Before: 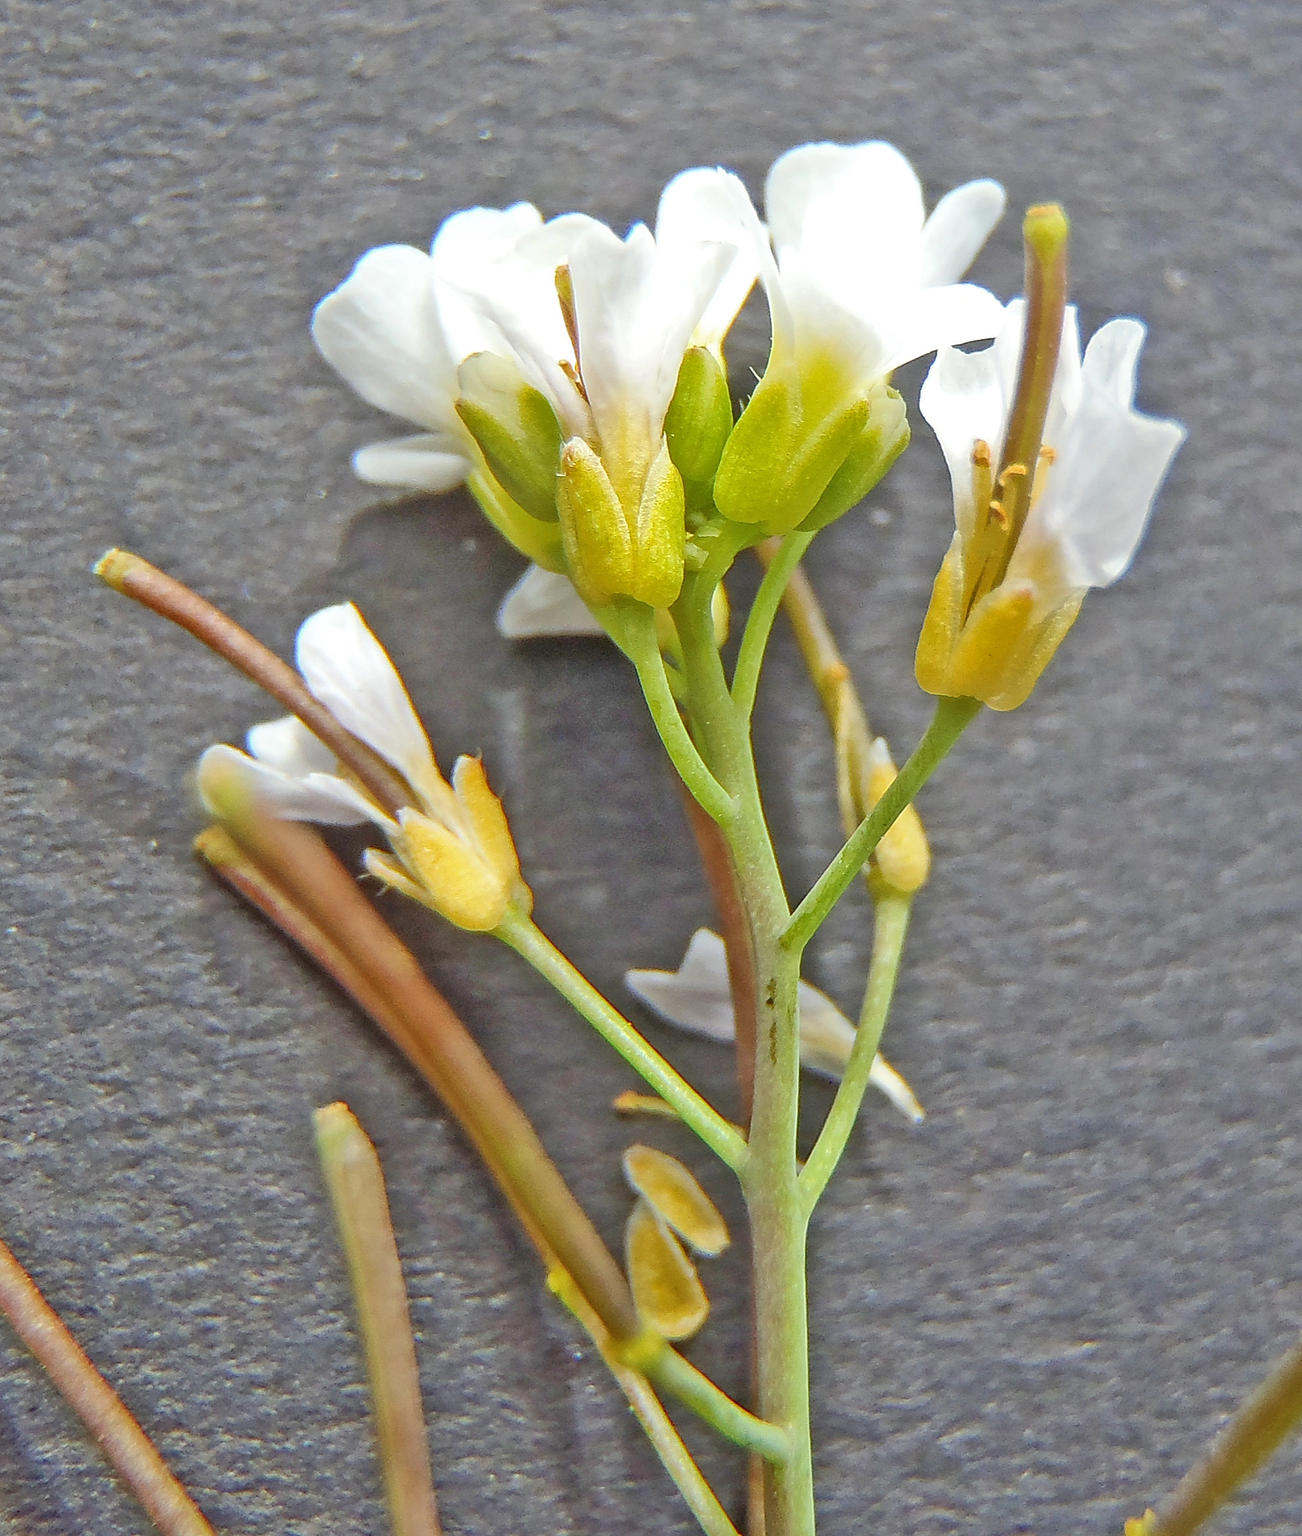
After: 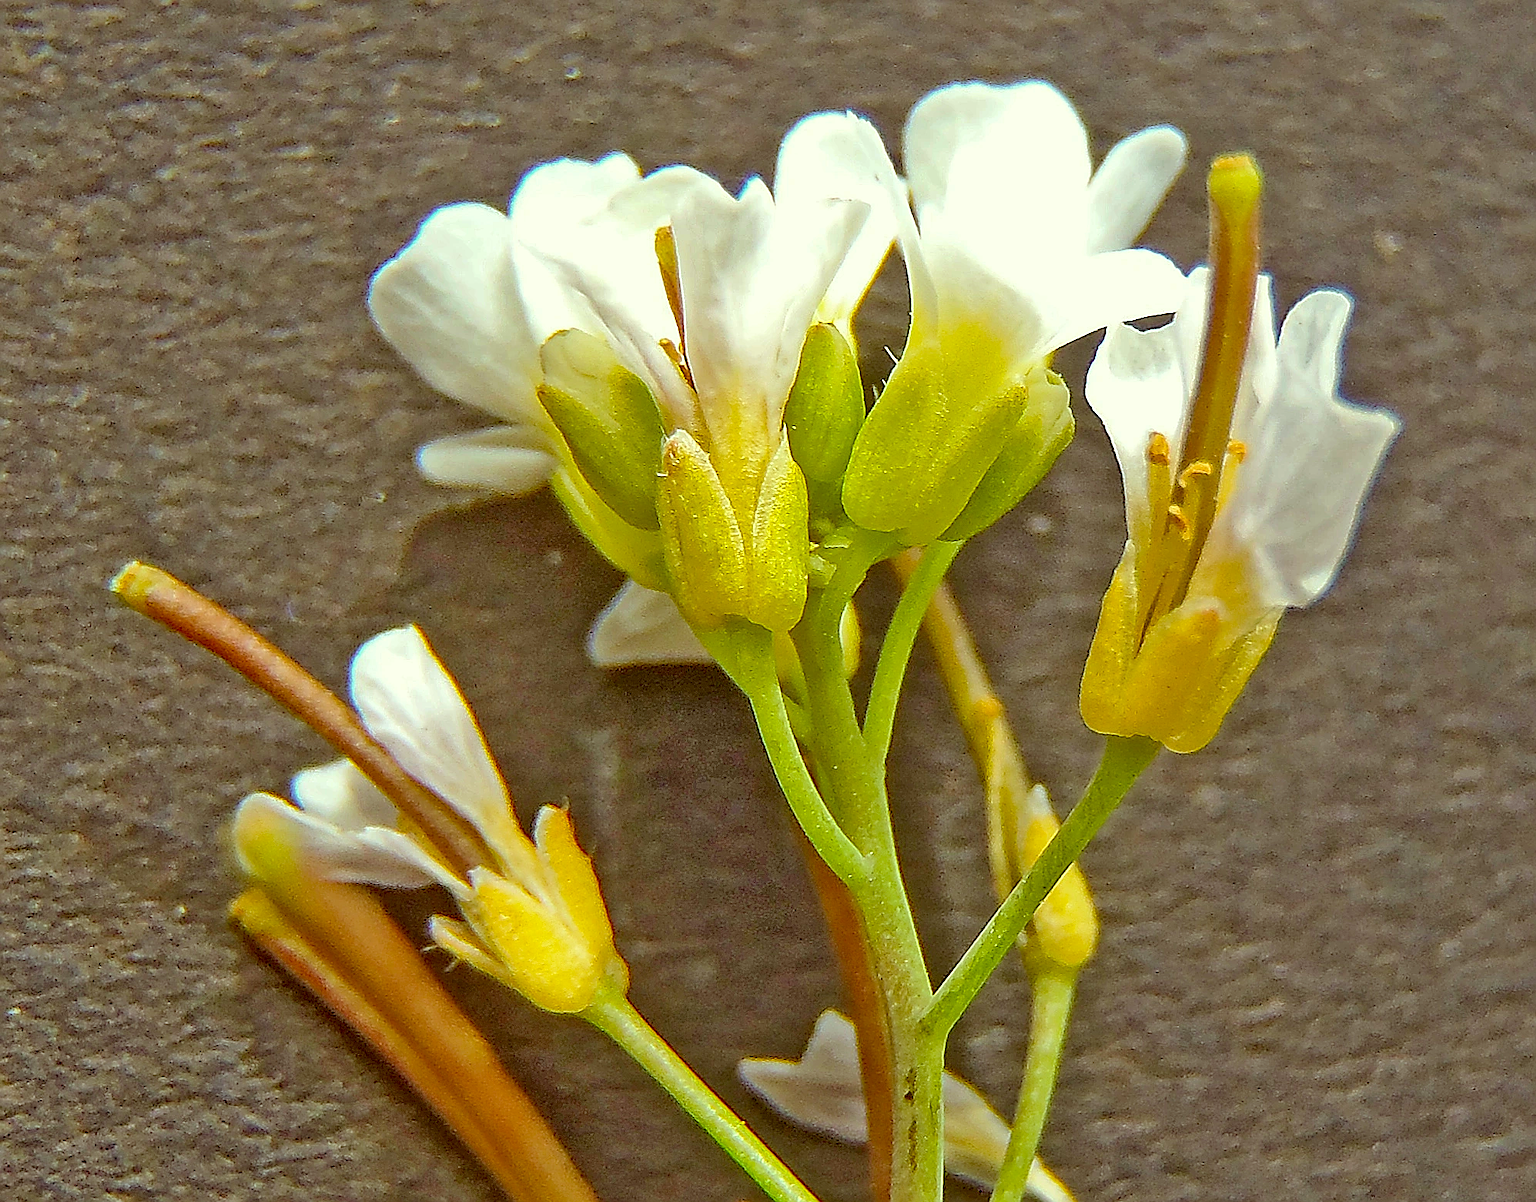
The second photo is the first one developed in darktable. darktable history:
sharpen: radius 1.408, amount 1.265, threshold 0.763
exposure: compensate highlight preservation false
crop and rotate: top 4.803%, bottom 28.863%
color correction: highlights a* -5.29, highlights b* 9.8, shadows a* 9.89, shadows b* 24.77
haze removal: strength 0.519, distance 0.922, compatibility mode true, adaptive false
